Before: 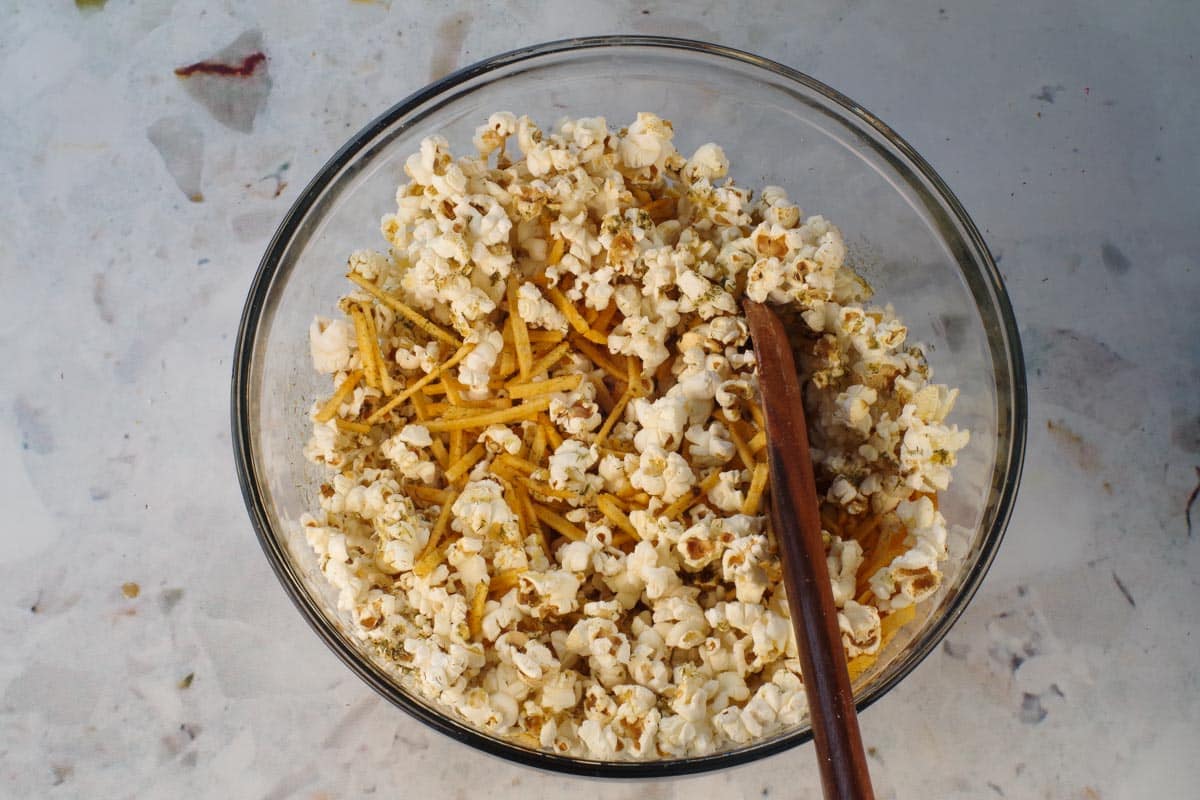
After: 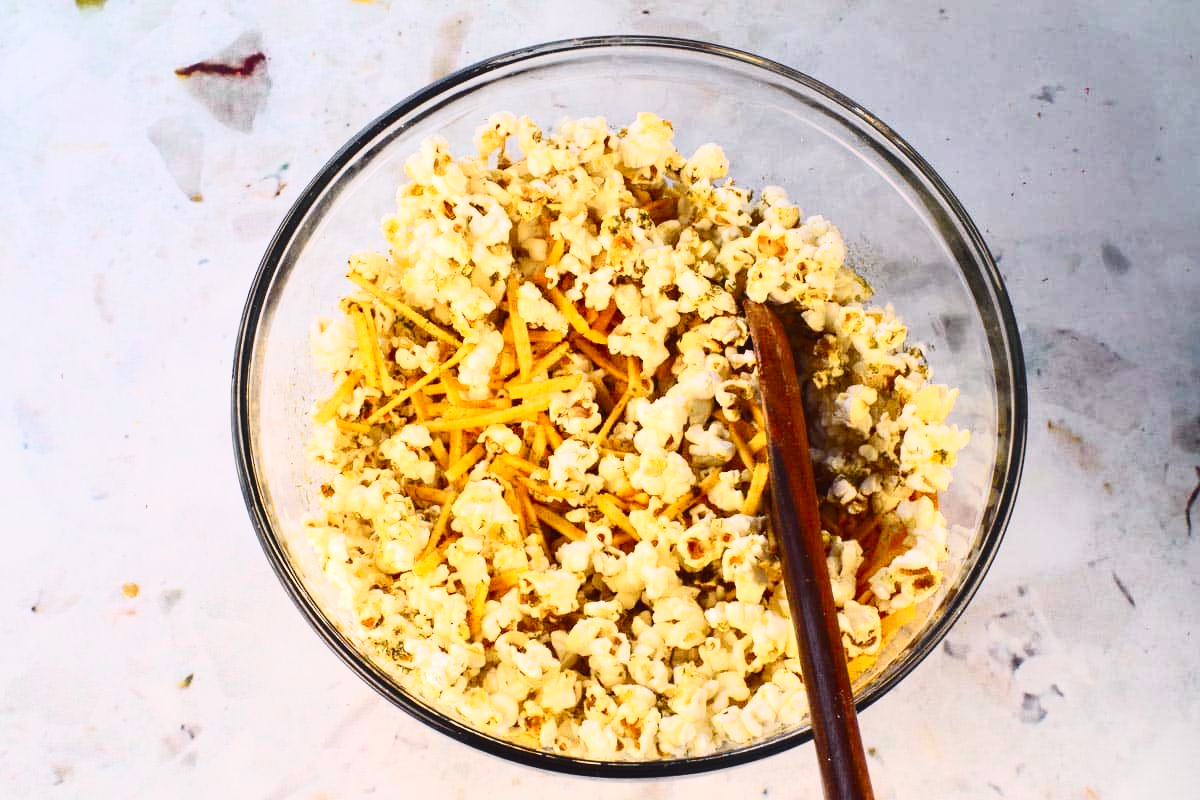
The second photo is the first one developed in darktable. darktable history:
exposure: black level correction 0, exposure 0.7 EV, compensate exposure bias true, compensate highlight preservation false
tone curve: curves: ch0 [(0, 0.031) (0.145, 0.106) (0.319, 0.269) (0.495, 0.544) (0.707, 0.833) (0.859, 0.931) (1, 0.967)]; ch1 [(0, 0) (0.279, 0.218) (0.424, 0.411) (0.495, 0.504) (0.538, 0.55) (0.578, 0.595) (0.707, 0.778) (1, 1)]; ch2 [(0, 0) (0.125, 0.089) (0.353, 0.329) (0.436, 0.432) (0.552, 0.554) (0.615, 0.674) (1, 1)], color space Lab, independent channels, preserve colors none
